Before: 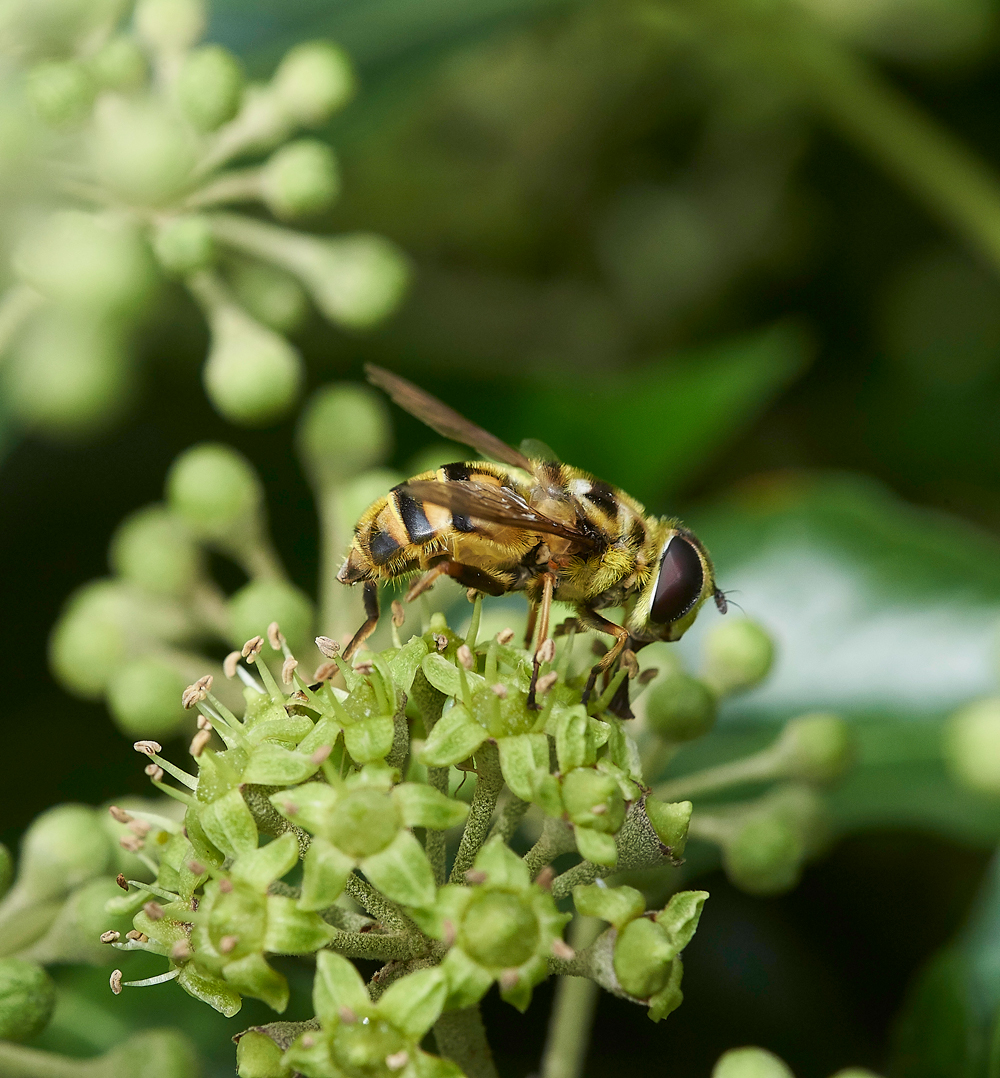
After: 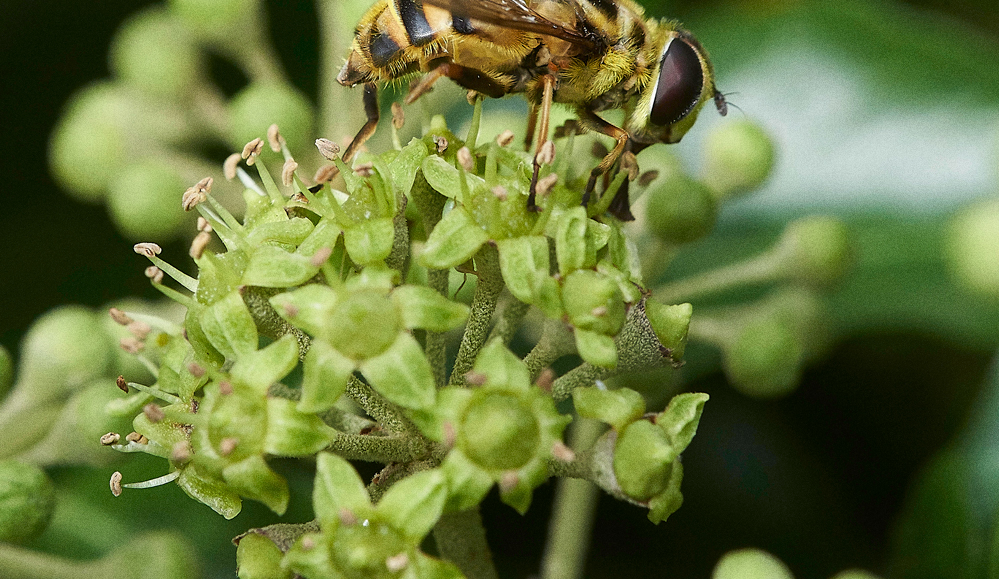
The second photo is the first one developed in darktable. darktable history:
crop and rotate: top 46.237%
grain: coarseness 0.09 ISO
